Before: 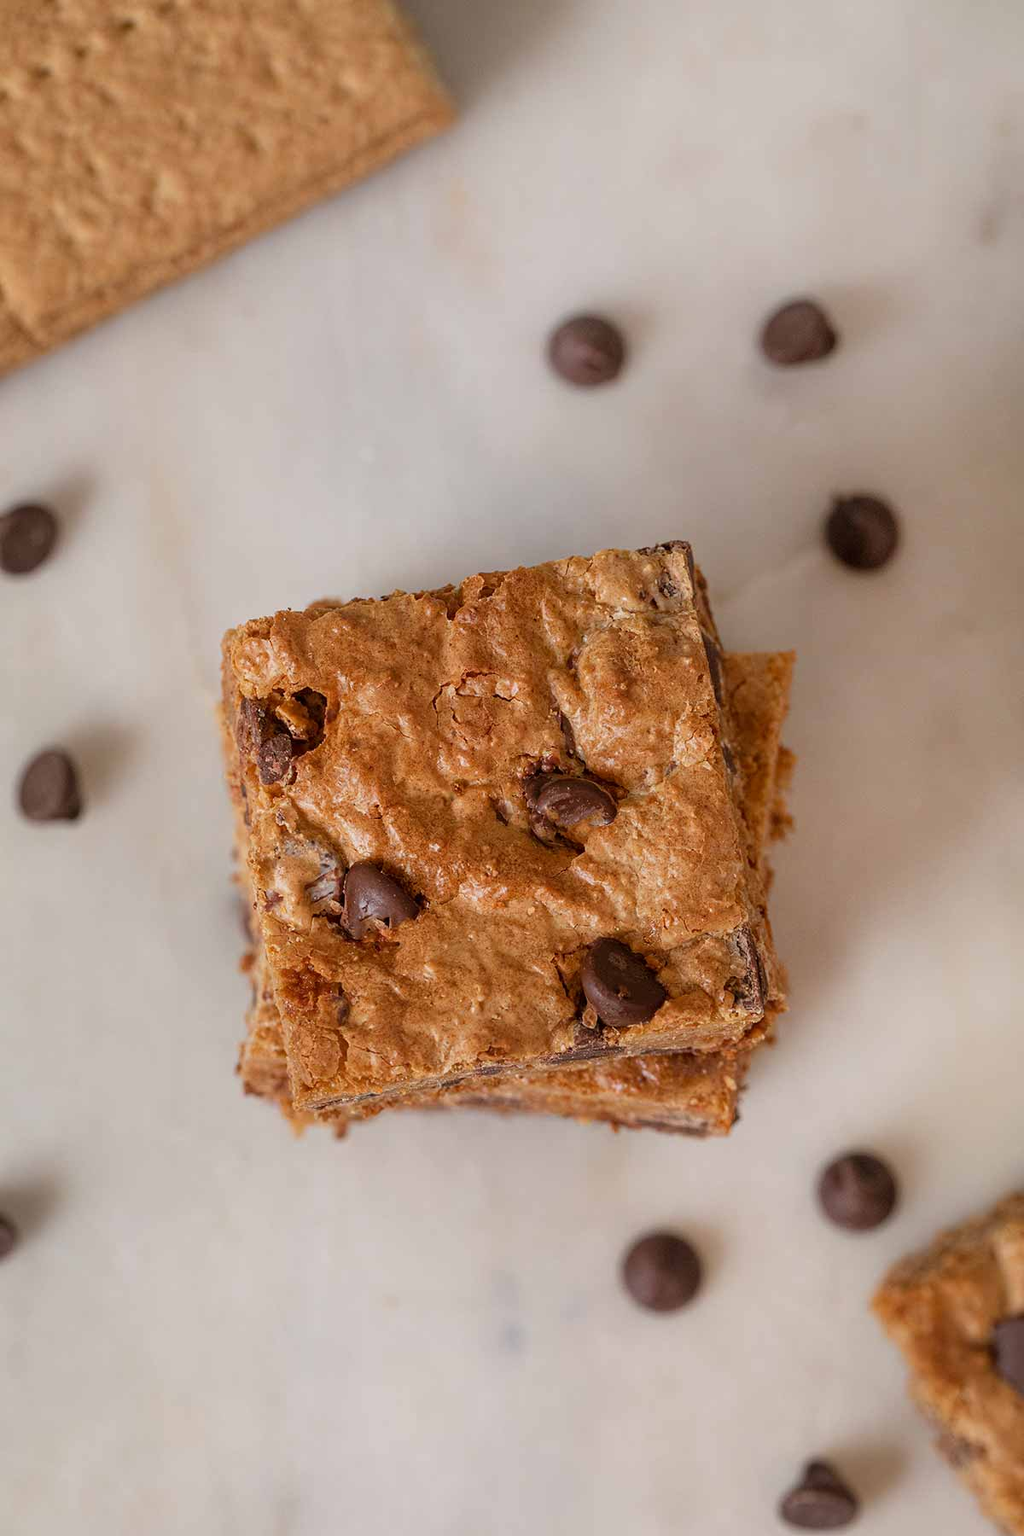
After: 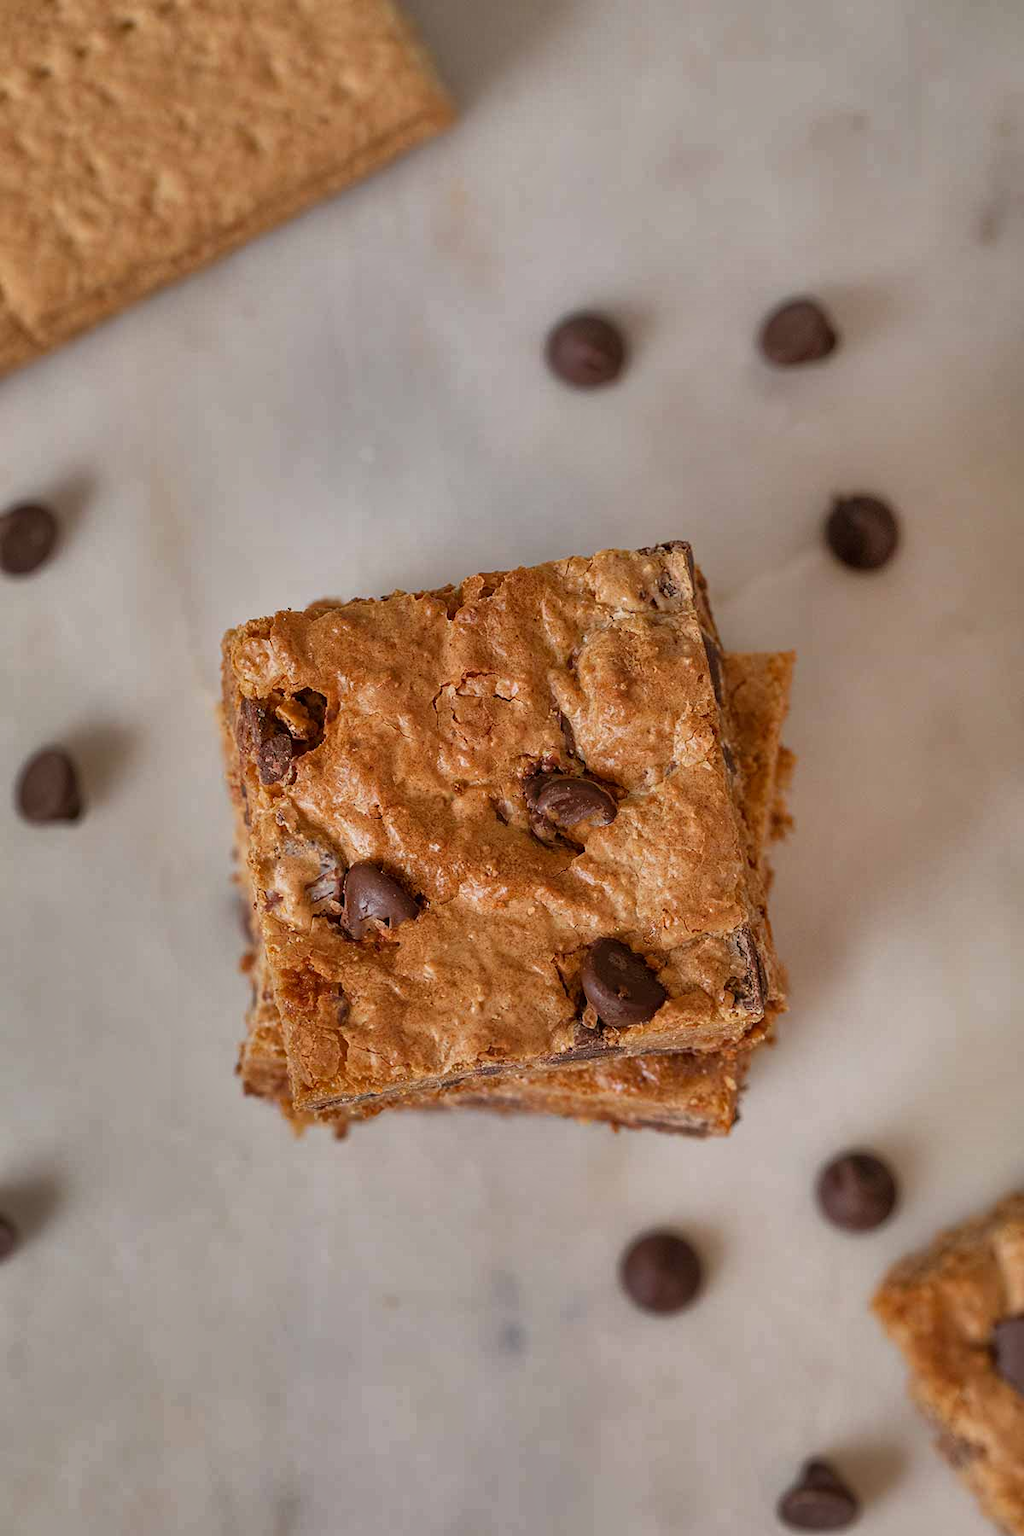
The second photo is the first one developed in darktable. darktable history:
shadows and highlights: radius 106.63, shadows 40.92, highlights -72.03, low approximation 0.01, soften with gaussian
